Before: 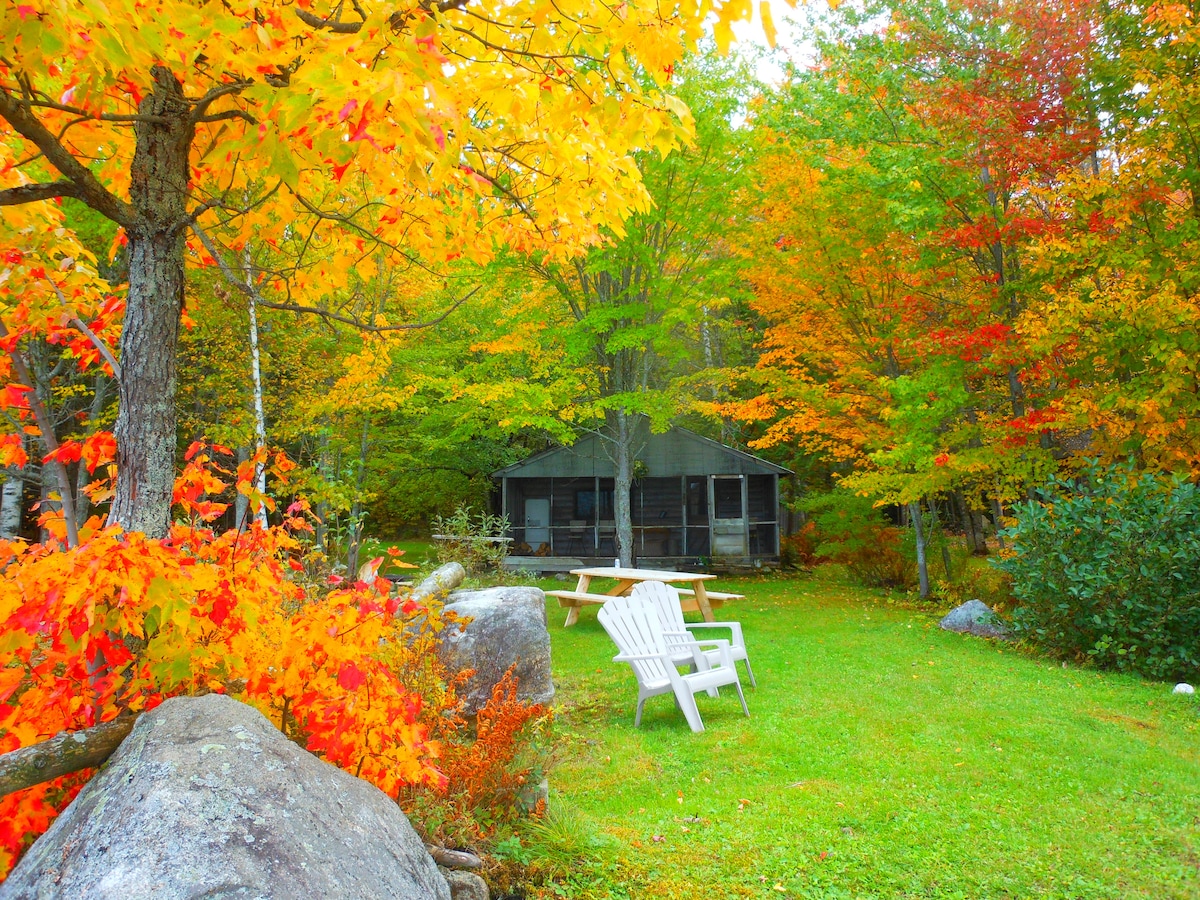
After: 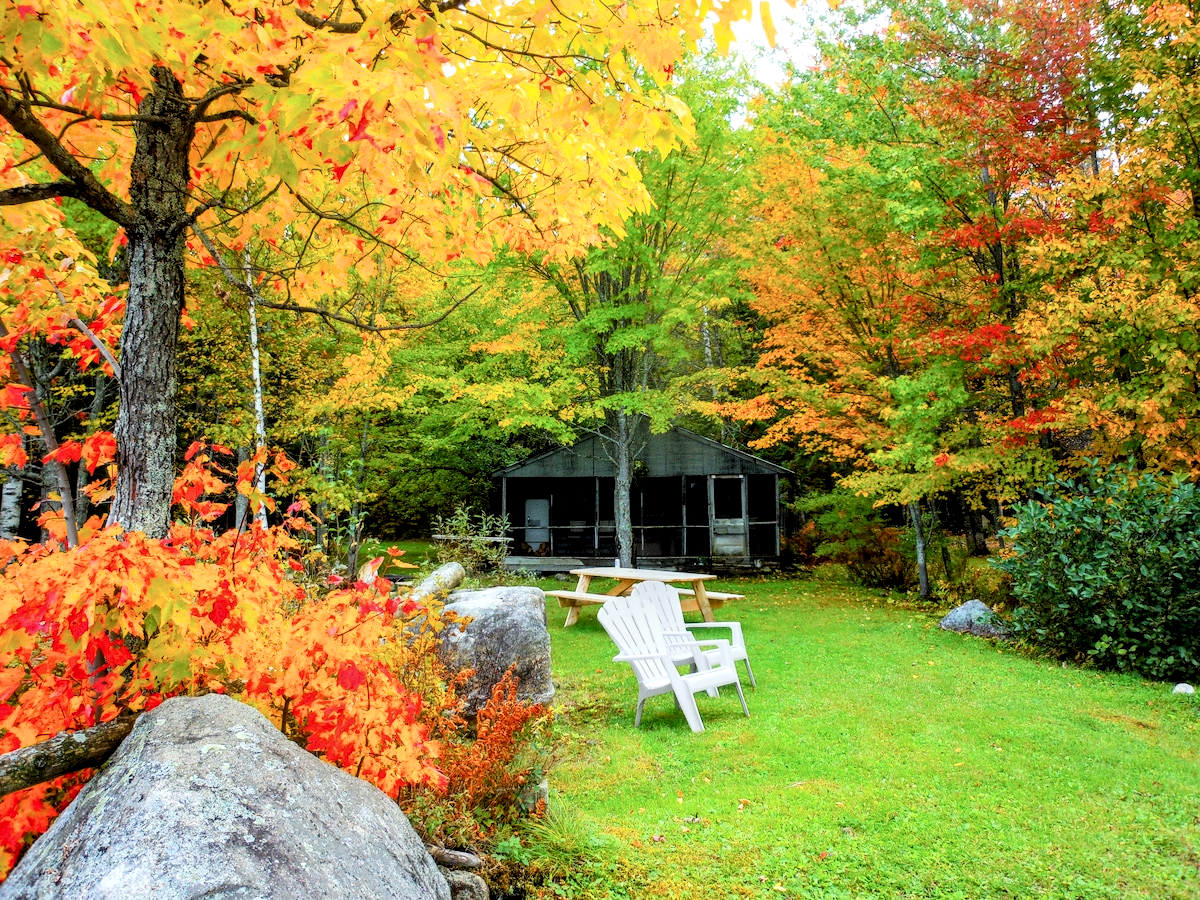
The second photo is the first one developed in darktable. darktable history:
local contrast: detail 142%
filmic rgb: black relative exposure -4 EV, white relative exposure 3 EV, hardness 3, contrast 1.501
